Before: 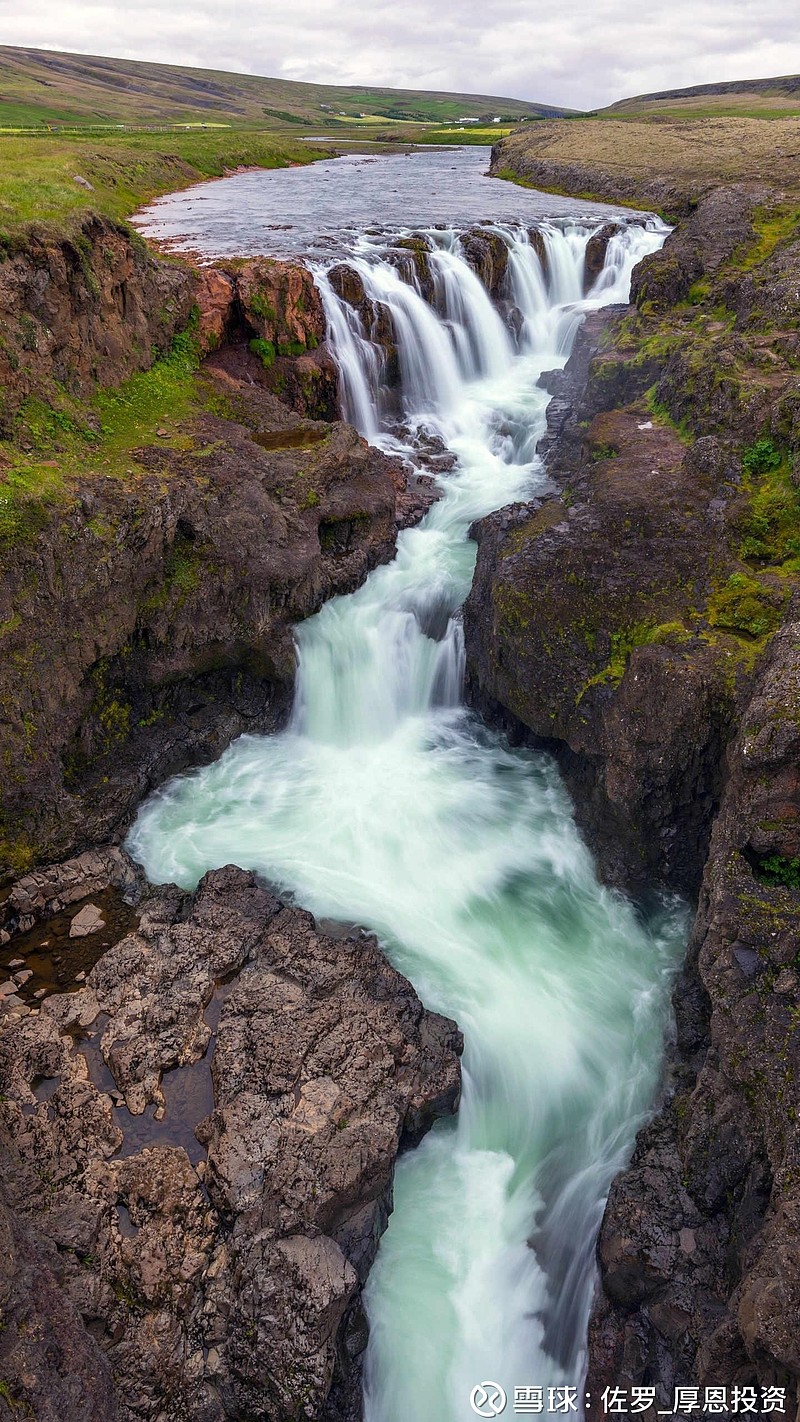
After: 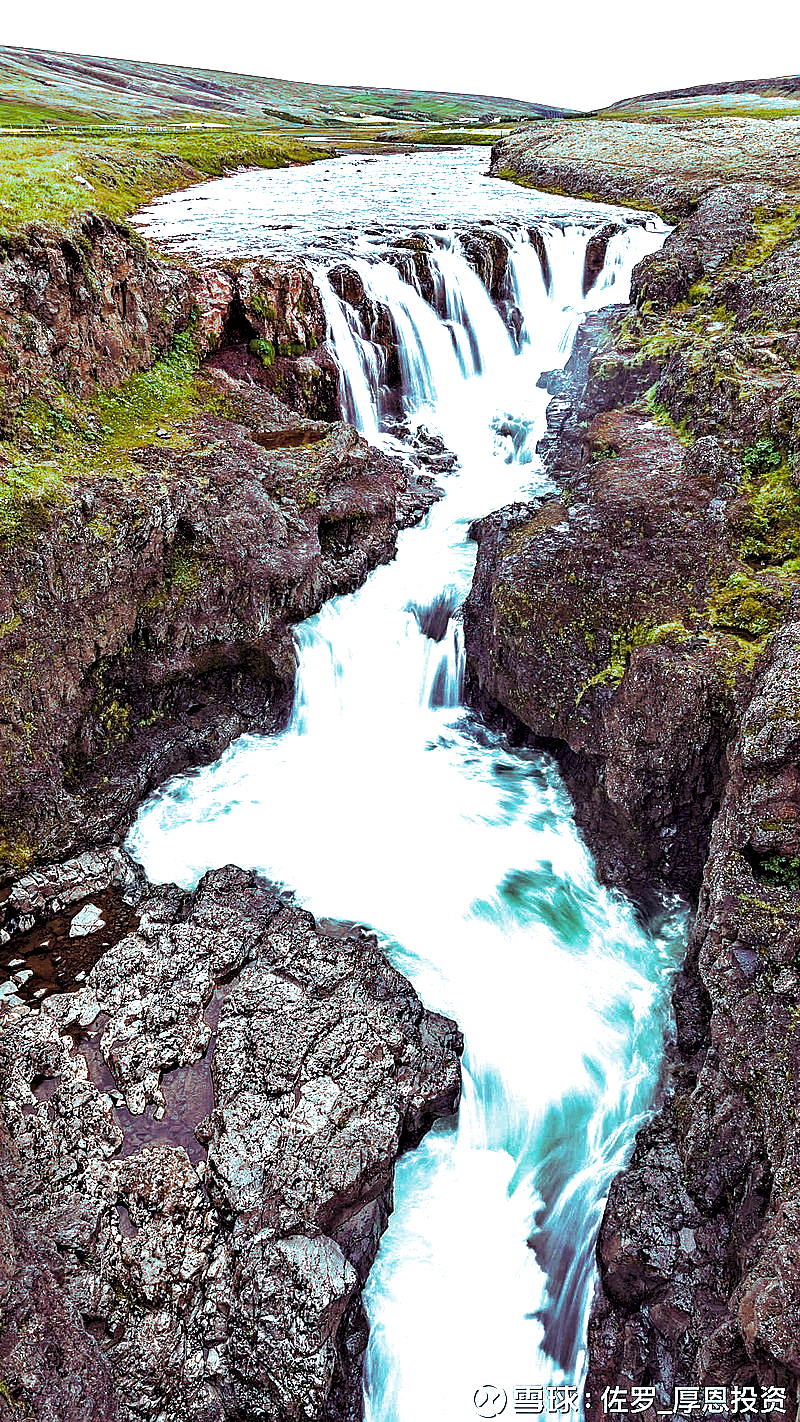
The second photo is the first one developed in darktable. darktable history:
split-toning: shadows › hue 327.6°, highlights › hue 198°, highlights › saturation 0.55, balance -21.25, compress 0%
color balance rgb: linear chroma grading › shadows -10%, linear chroma grading › global chroma 20%, perceptual saturation grading › global saturation 15%, perceptual brilliance grading › global brilliance 30%, perceptual brilliance grading › highlights 12%, perceptual brilliance grading › mid-tones 24%, global vibrance 20%
sharpen: radius 1.272, amount 0.305, threshold 0
contrast equalizer: octaves 7, y [[0.5, 0.542, 0.583, 0.625, 0.667, 0.708], [0.5 ×6], [0.5 ×6], [0 ×6], [0 ×6]]
